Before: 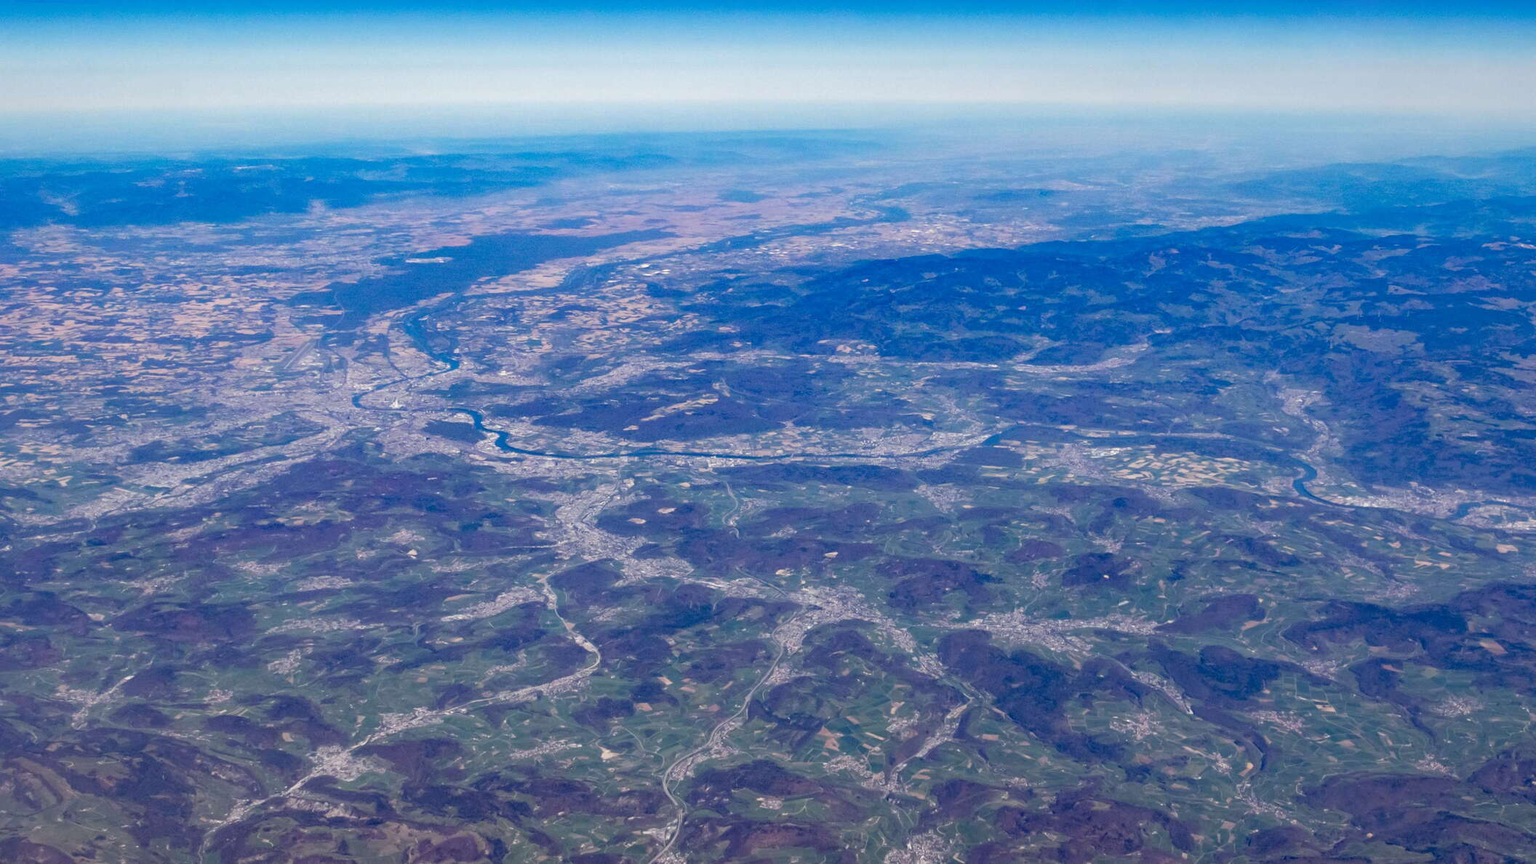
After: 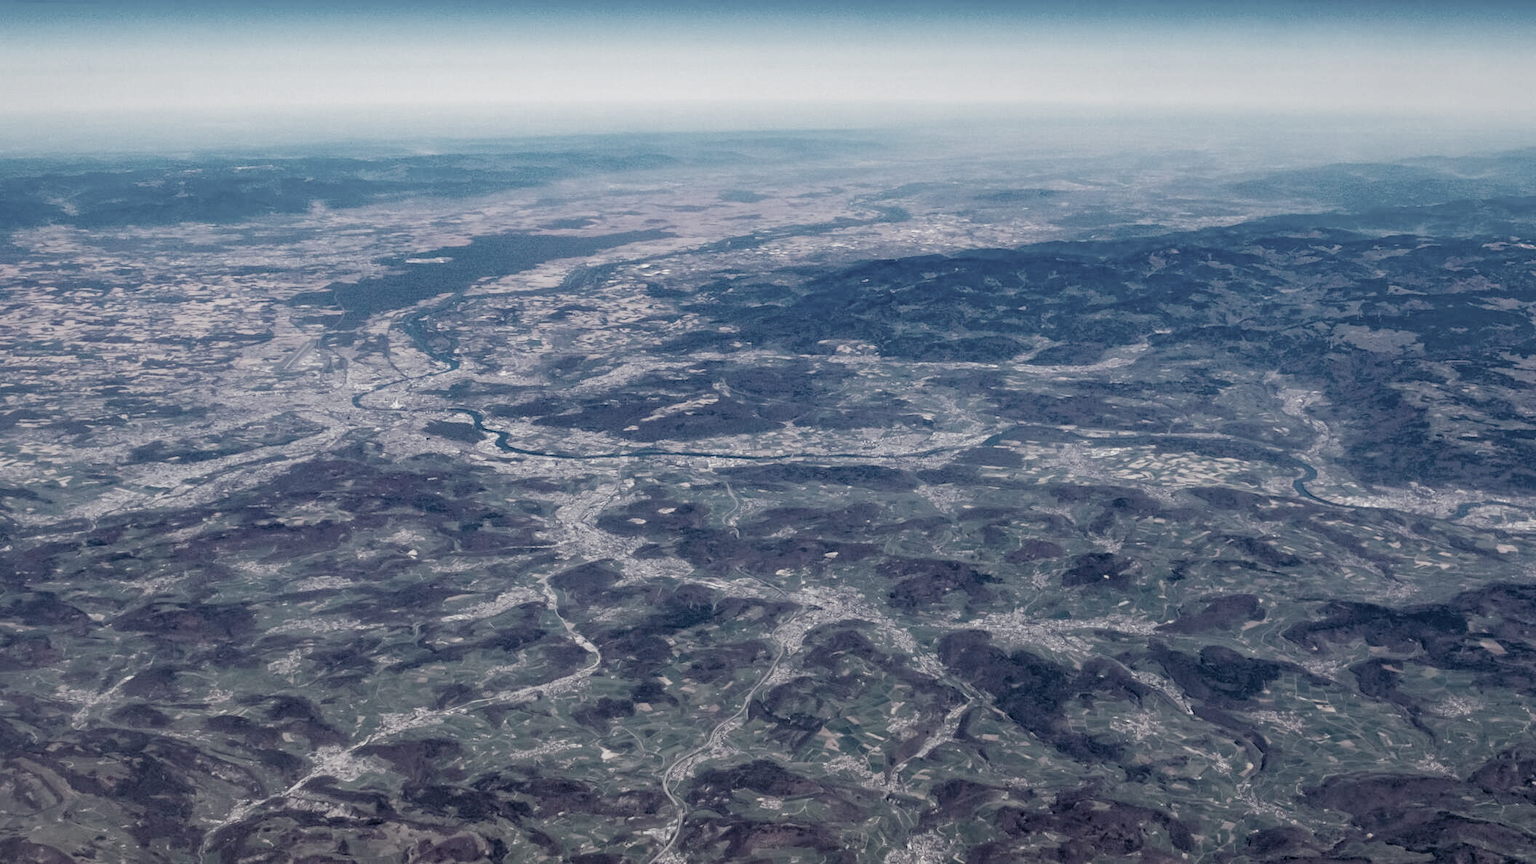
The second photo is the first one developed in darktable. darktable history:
filmic rgb: black relative exposure -5.07 EV, white relative exposure 3.19 EV, threshold 5.96 EV, hardness 3.46, contrast 1.19, highlights saturation mix -30.63%, preserve chrominance no, color science v4 (2020), contrast in shadows soft, enable highlight reconstruction true
